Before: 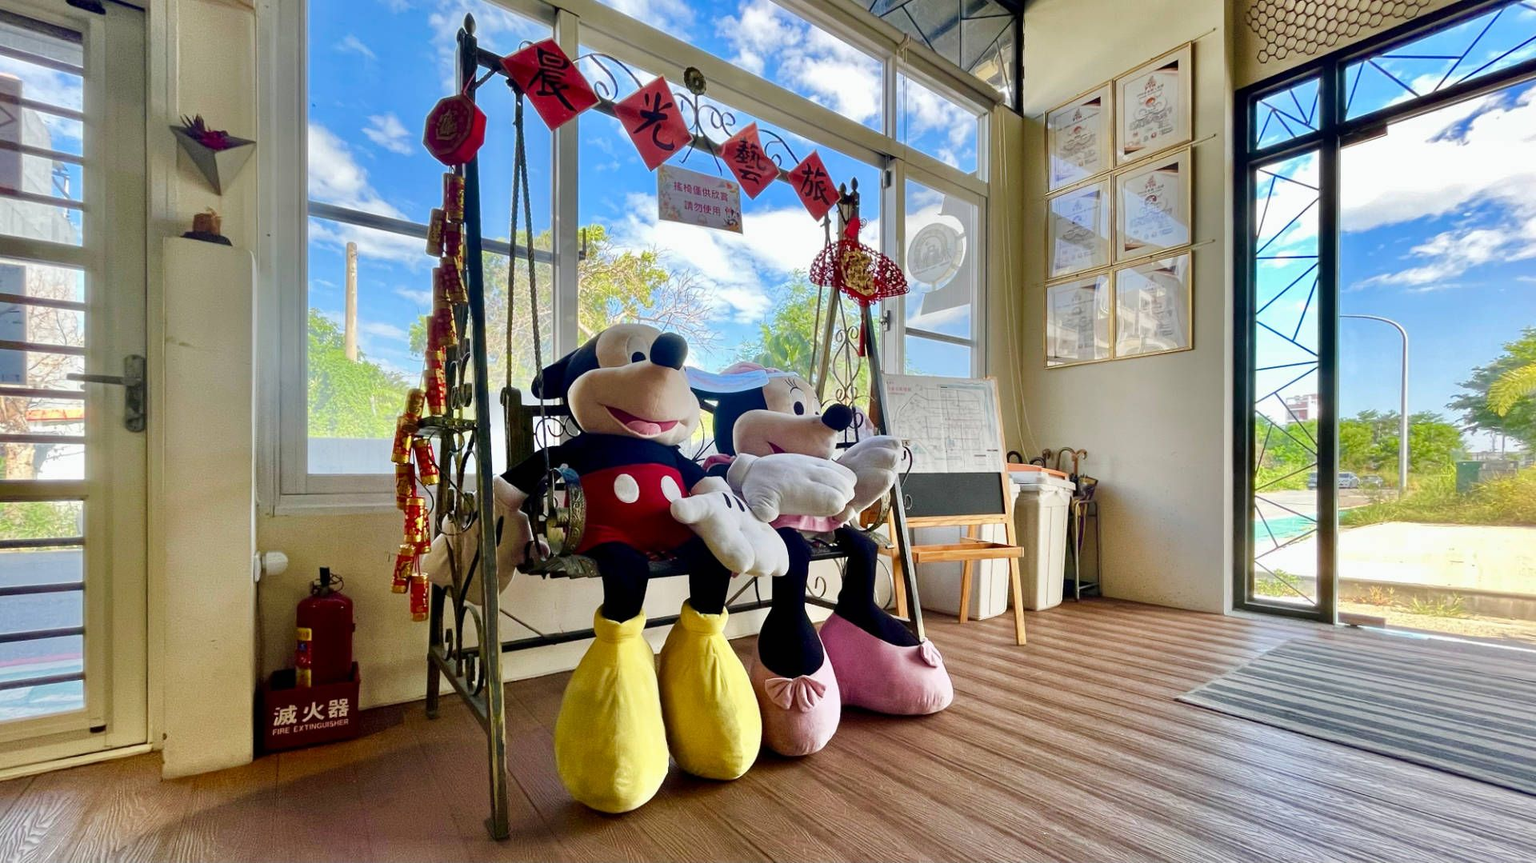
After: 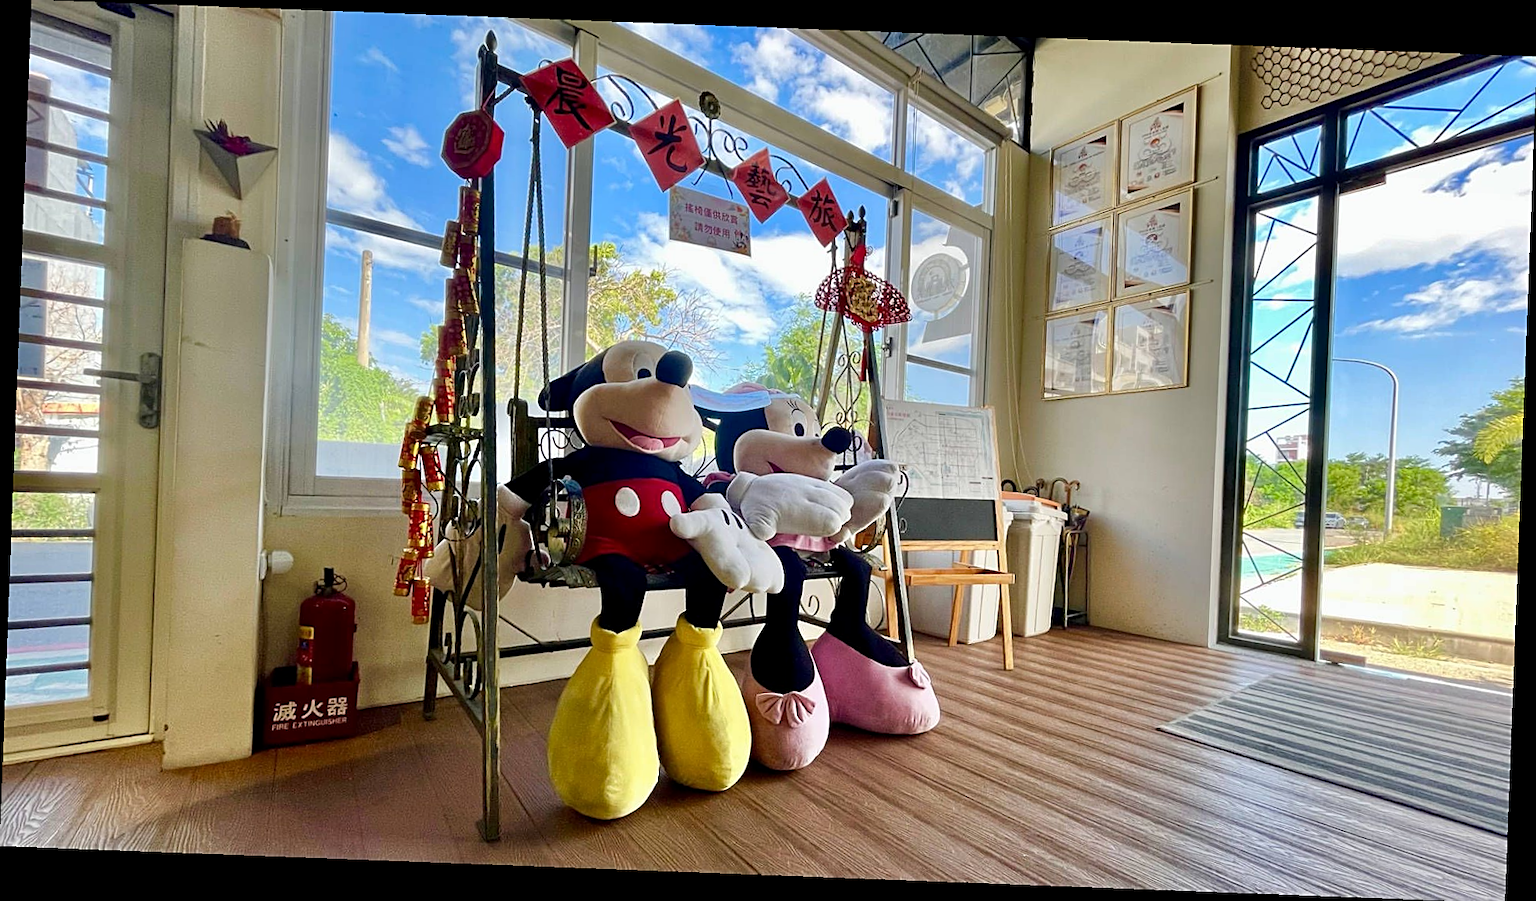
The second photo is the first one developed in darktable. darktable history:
exposure: black level correction 0.001, compensate highlight preservation false
rotate and perspective: rotation 2.17°, automatic cropping off
sharpen: on, module defaults
